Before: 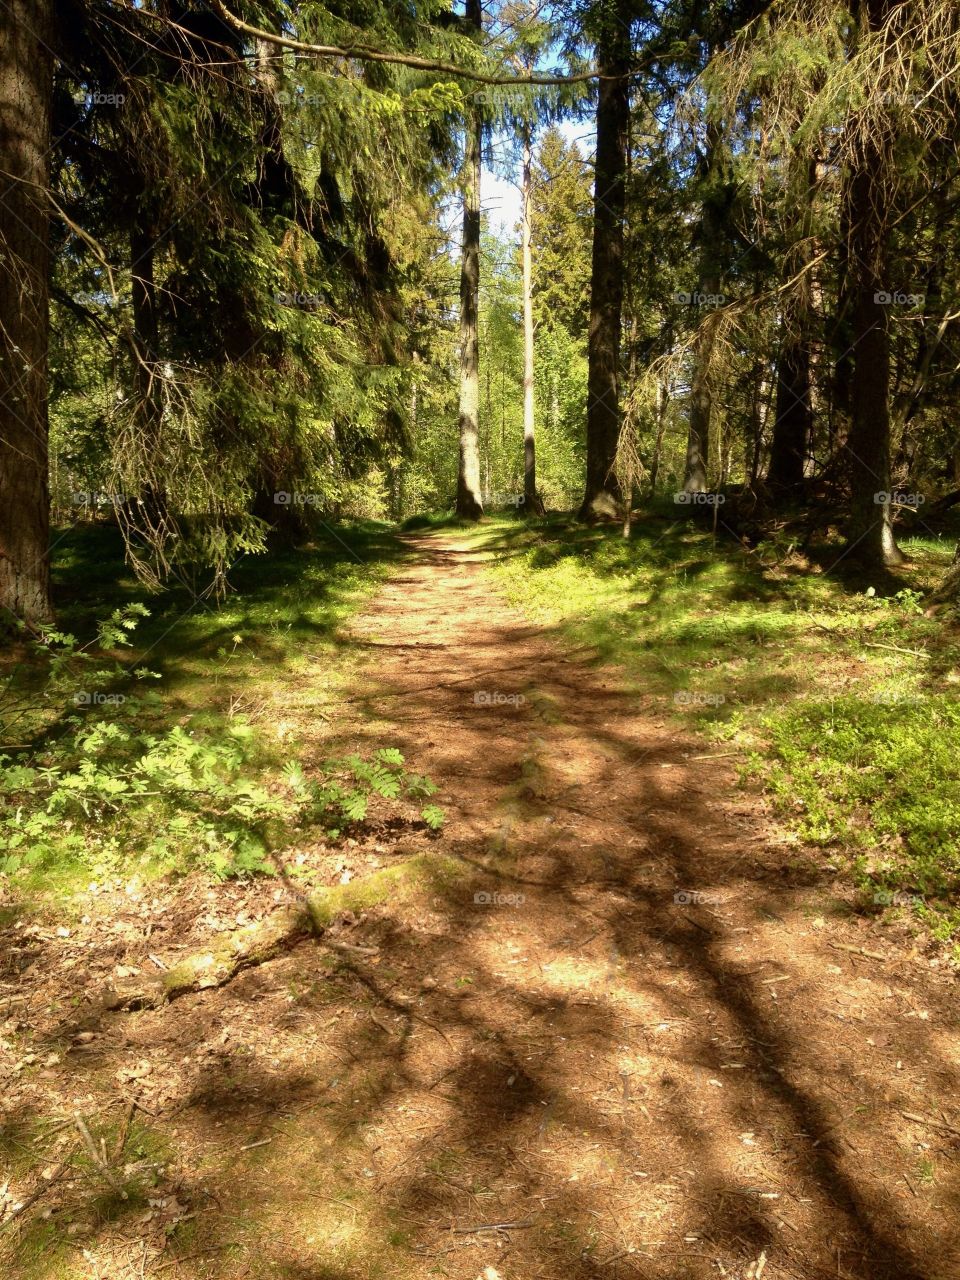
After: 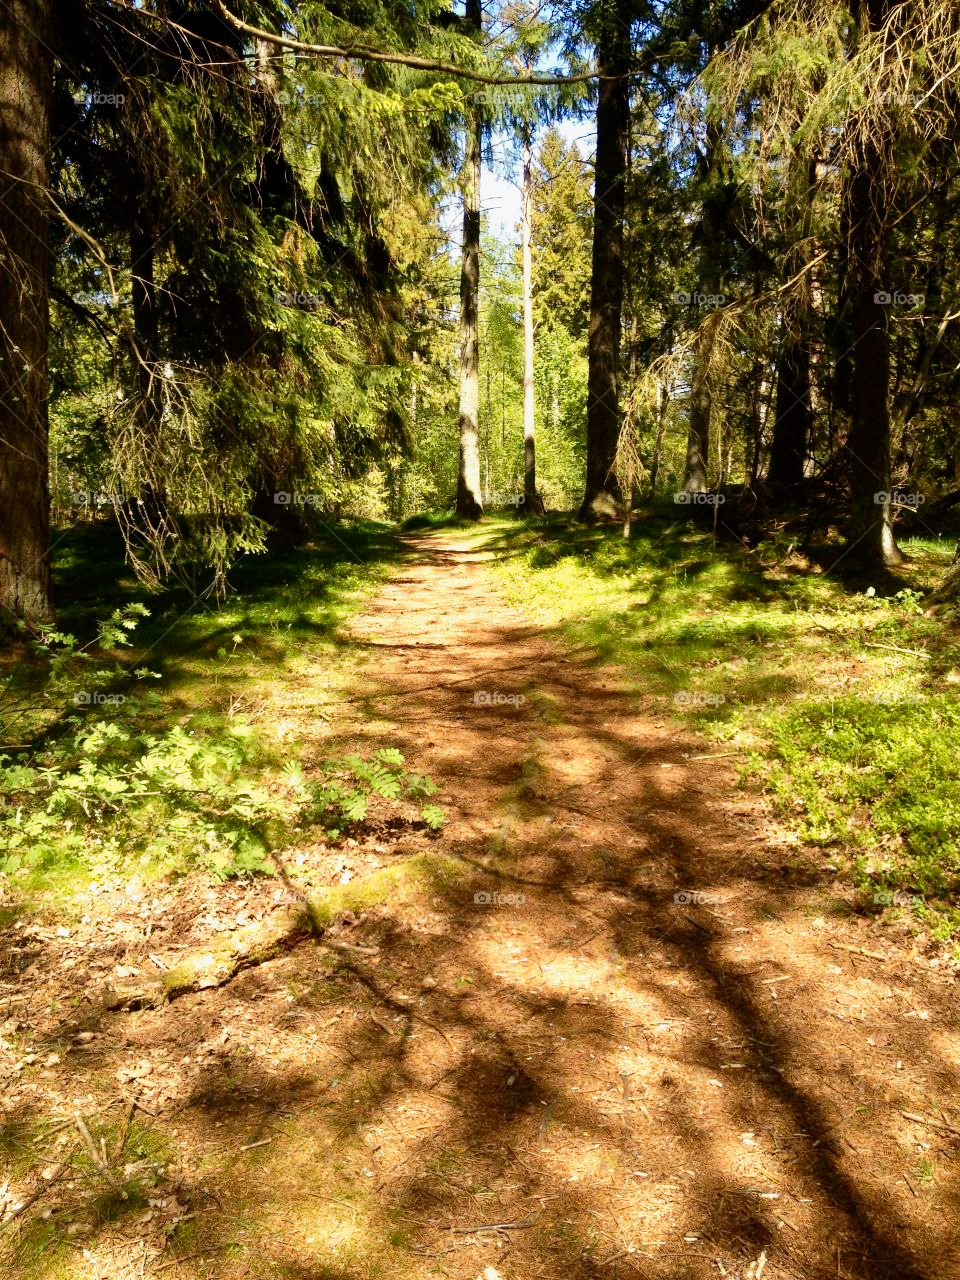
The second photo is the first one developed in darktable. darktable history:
haze removal: compatibility mode true, adaptive false
tone curve: curves: ch0 [(0, 0) (0.051, 0.03) (0.096, 0.071) (0.243, 0.246) (0.461, 0.515) (0.605, 0.692) (0.761, 0.85) (0.881, 0.933) (1, 0.984)]; ch1 [(0, 0) (0.1, 0.038) (0.318, 0.243) (0.431, 0.384) (0.488, 0.475) (0.499, 0.499) (0.534, 0.546) (0.567, 0.592) (0.601, 0.632) (0.734, 0.809) (1, 1)]; ch2 [(0, 0) (0.297, 0.257) (0.414, 0.379) (0.453, 0.45) (0.479, 0.483) (0.504, 0.499) (0.52, 0.519) (0.541, 0.554) (0.614, 0.652) (0.817, 0.874) (1, 1)], preserve colors none
